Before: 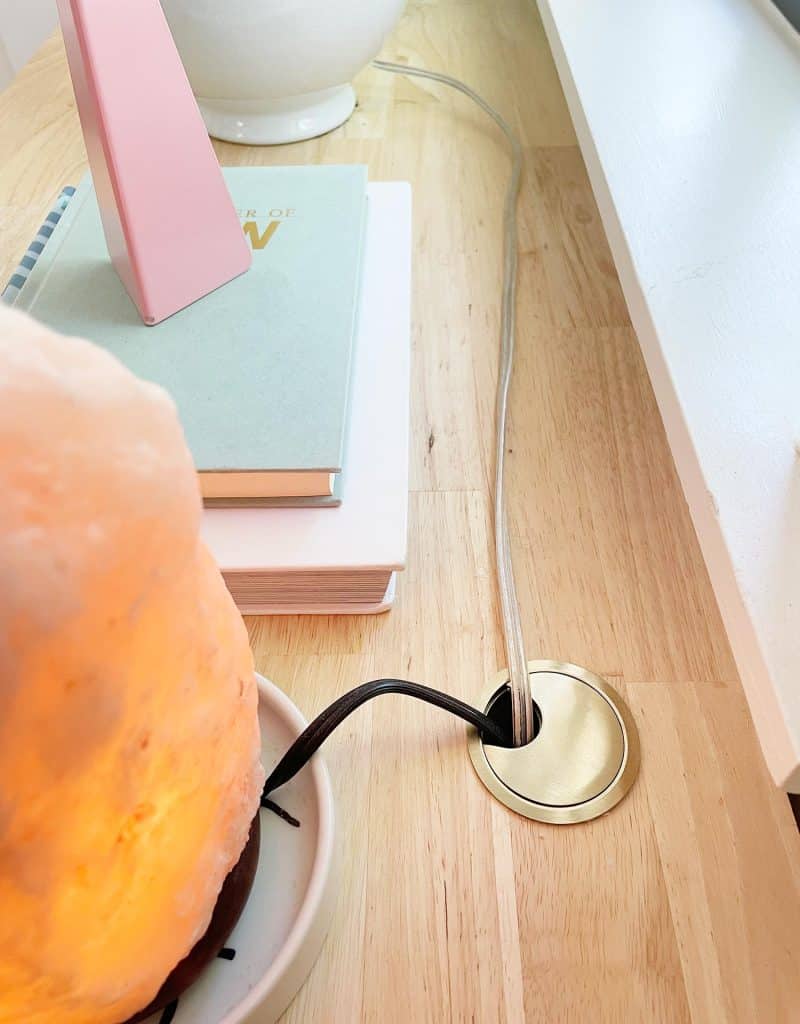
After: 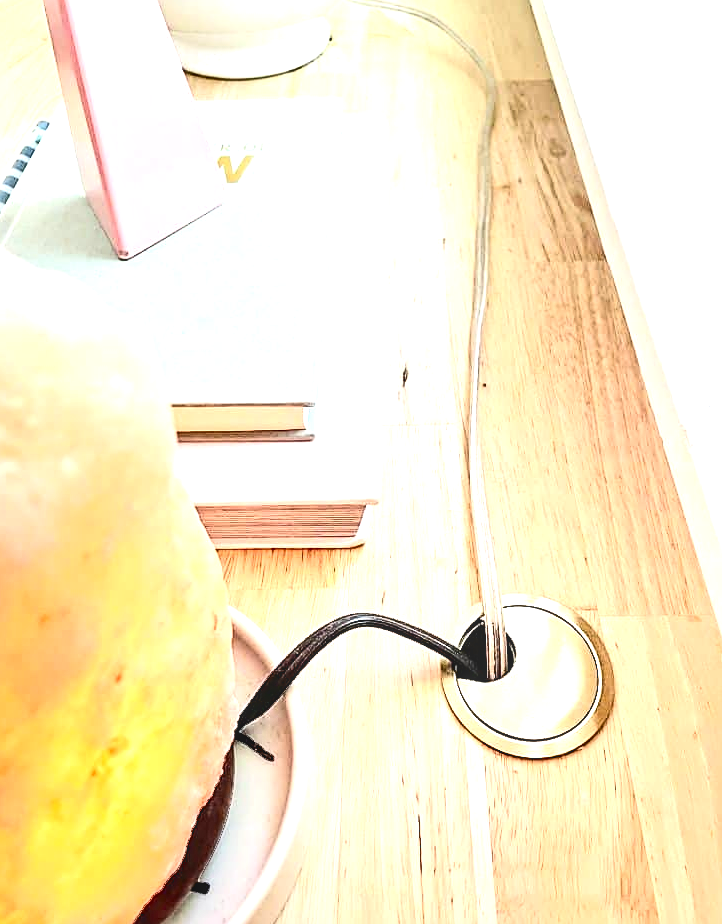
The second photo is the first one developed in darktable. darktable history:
contrast brightness saturation: contrast 0.272
exposure: black level correction 0, exposure 1.101 EV, compensate exposure bias true, compensate highlight preservation false
local contrast: on, module defaults
contrast equalizer: octaves 7, y [[0.511, 0.558, 0.631, 0.632, 0.559, 0.512], [0.5 ×6], [0.507, 0.559, 0.627, 0.644, 0.647, 0.647], [0 ×6], [0 ×6]]
crop: left 3.372%, top 6.473%, right 6.368%, bottom 3.212%
levels: mode automatic, levels [0.246, 0.256, 0.506]
sharpen: on, module defaults
